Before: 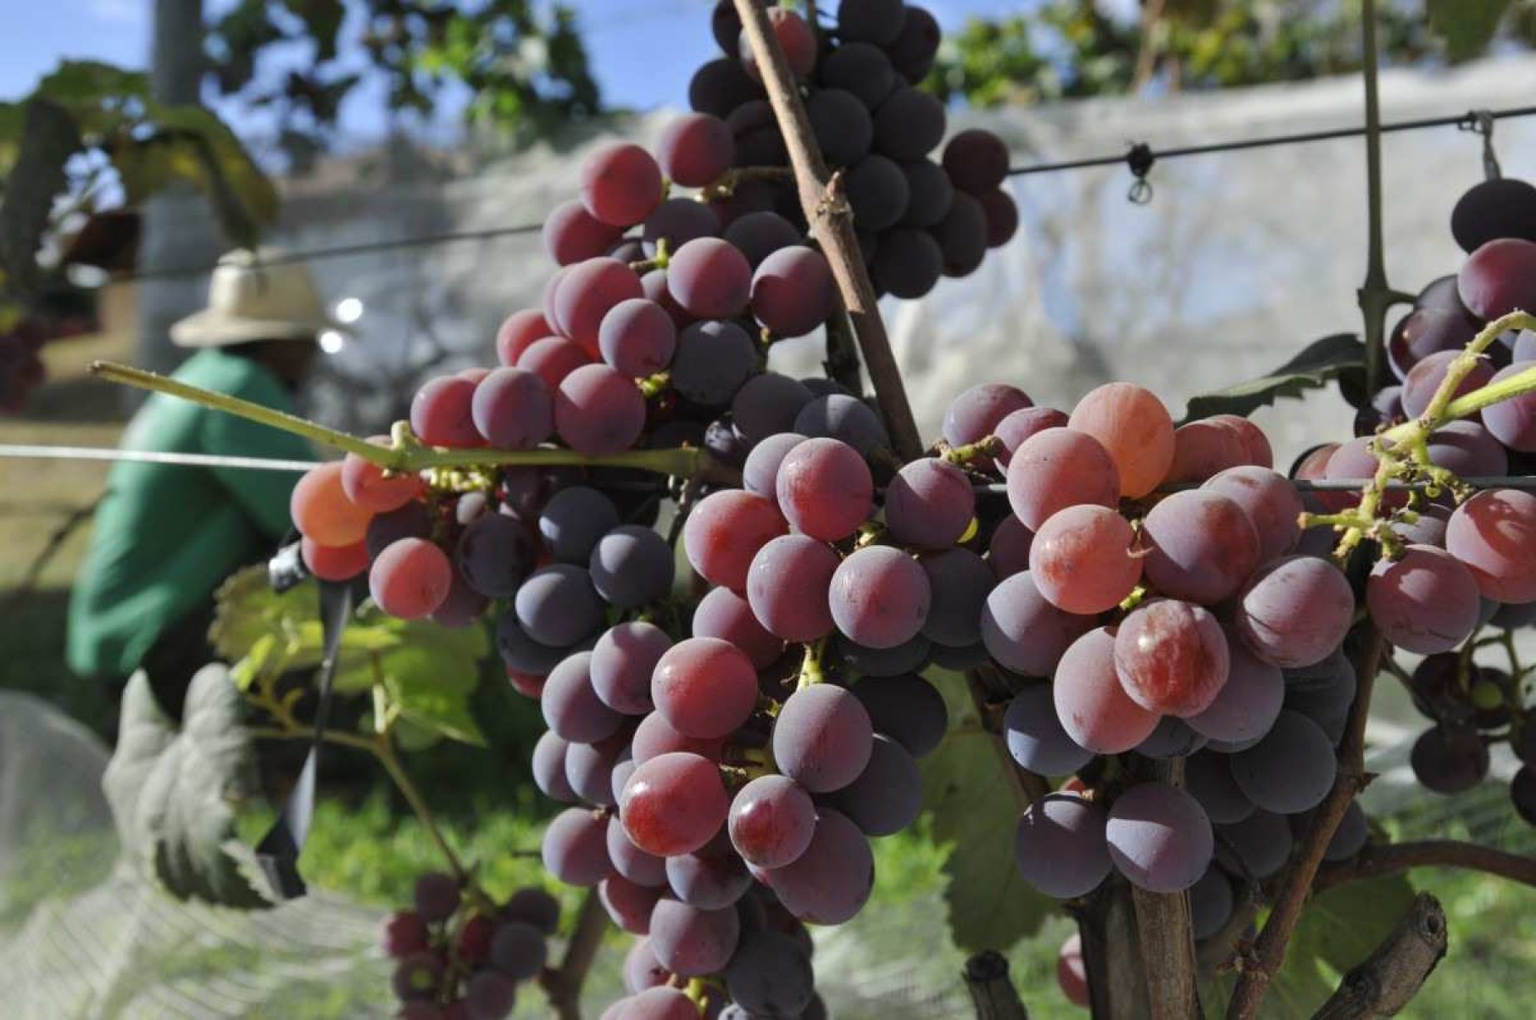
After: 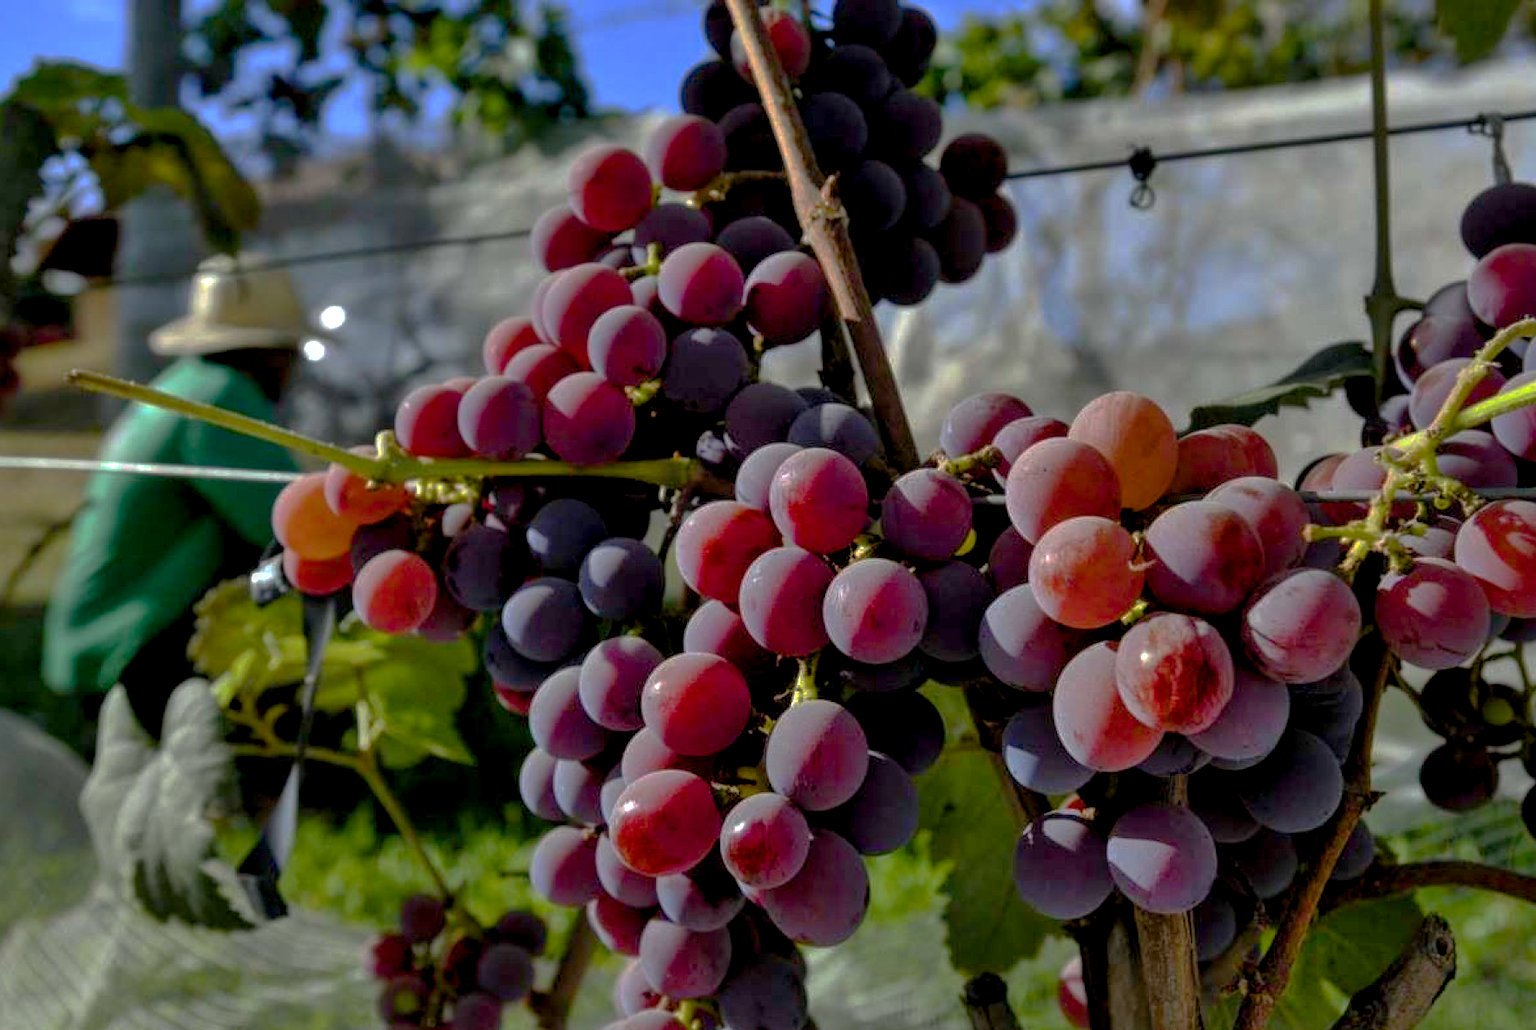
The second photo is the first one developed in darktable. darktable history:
exposure: black level correction 0.01, exposure 0.008 EV, compensate highlight preservation false
local contrast: on, module defaults
crop and rotate: left 1.652%, right 0.637%, bottom 1.184%
base curve: curves: ch0 [(0, 0) (0.826, 0.587) (1, 1)], preserve colors none
shadows and highlights: on, module defaults
color balance rgb: perceptual saturation grading › global saturation 20%, perceptual saturation grading › highlights -25.345%, perceptual saturation grading › shadows 50.2%, global vibrance 26.107%, contrast 6.36%
